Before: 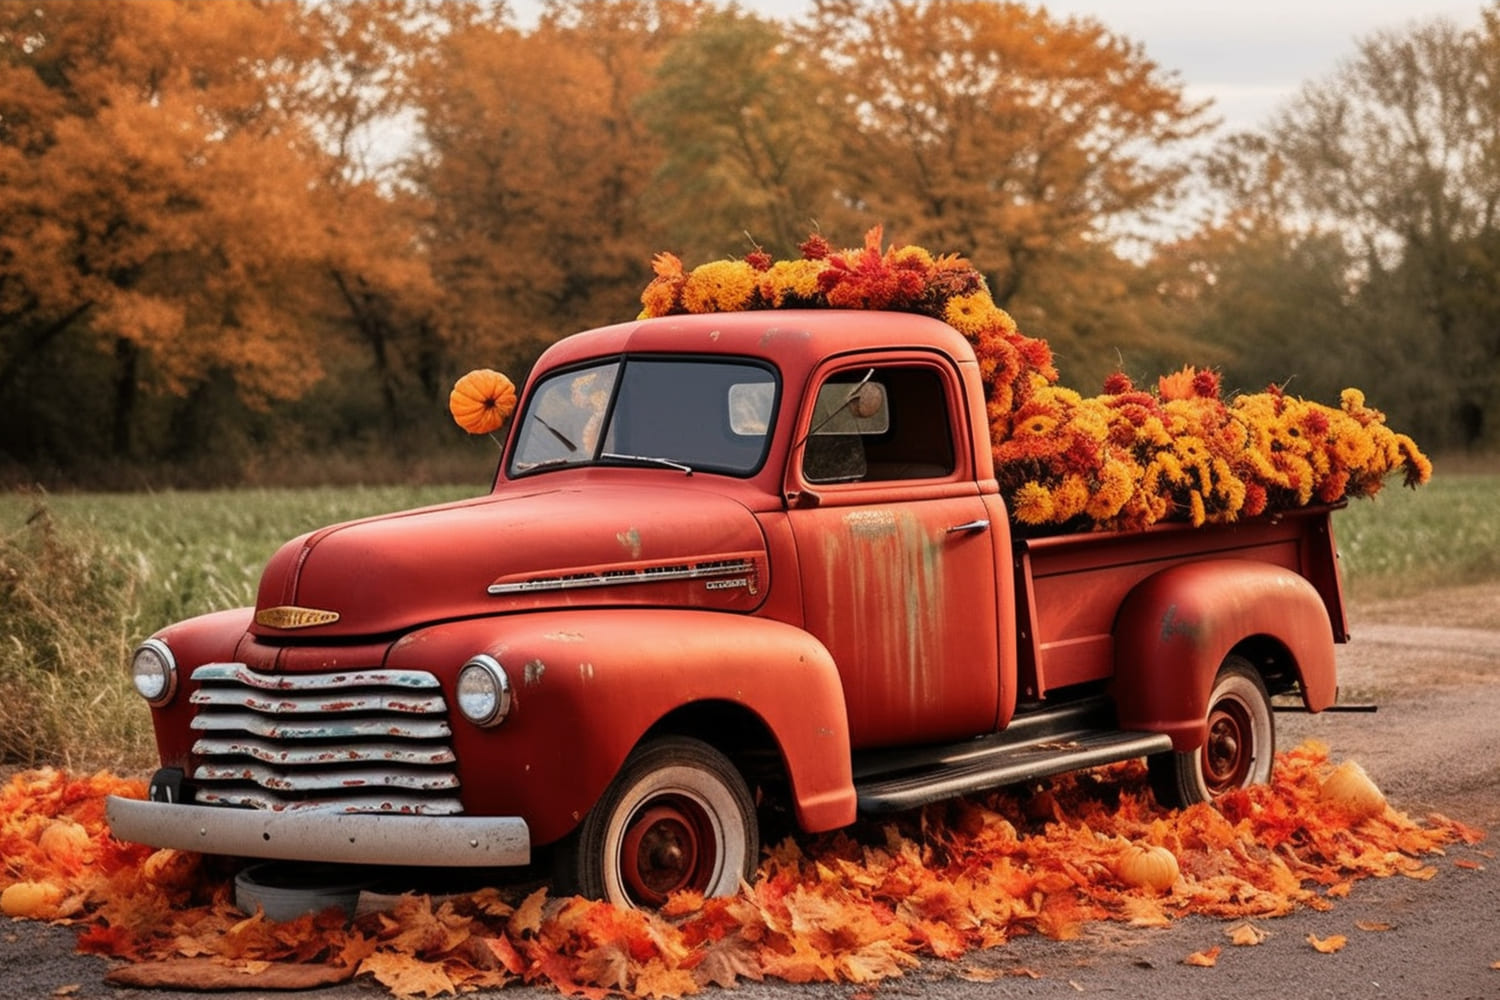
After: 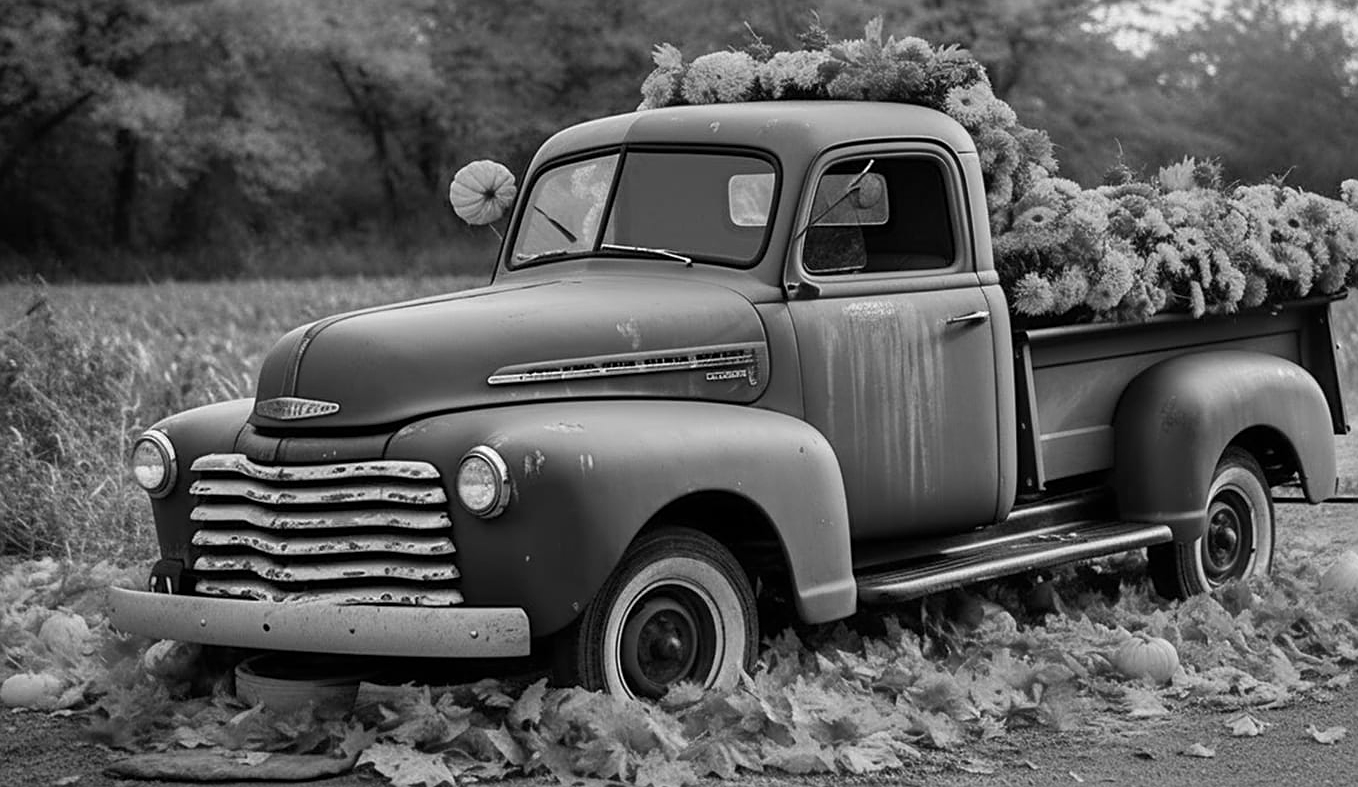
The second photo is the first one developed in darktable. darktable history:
sharpen: on, module defaults
crop: top 20.916%, right 9.437%, bottom 0.316%
monochrome: on, module defaults
